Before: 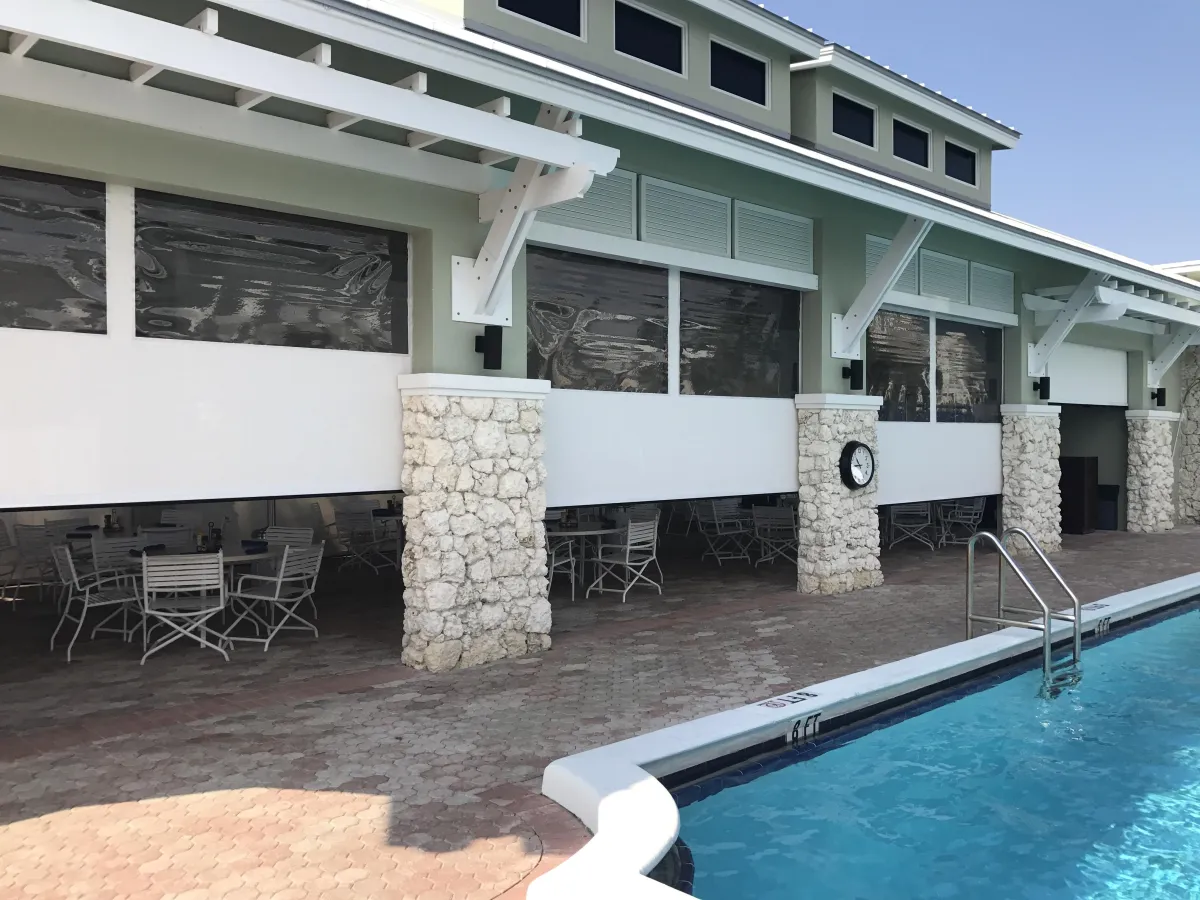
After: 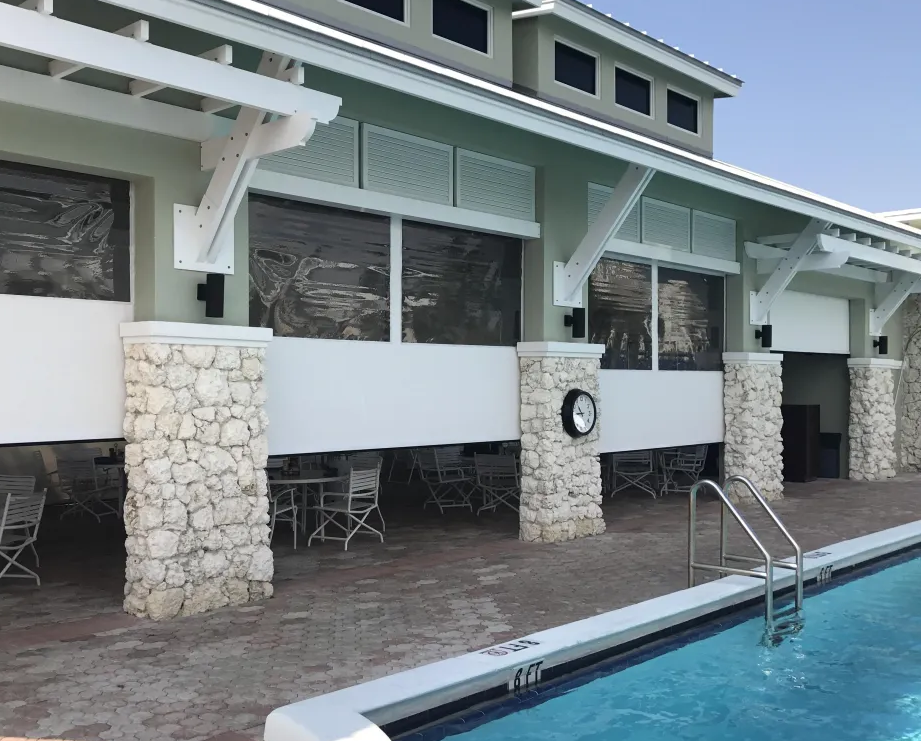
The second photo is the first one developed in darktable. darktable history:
color correction: highlights b* 0.004, saturation 0.981
crop: left 23.206%, top 5.845%, bottom 11.755%
